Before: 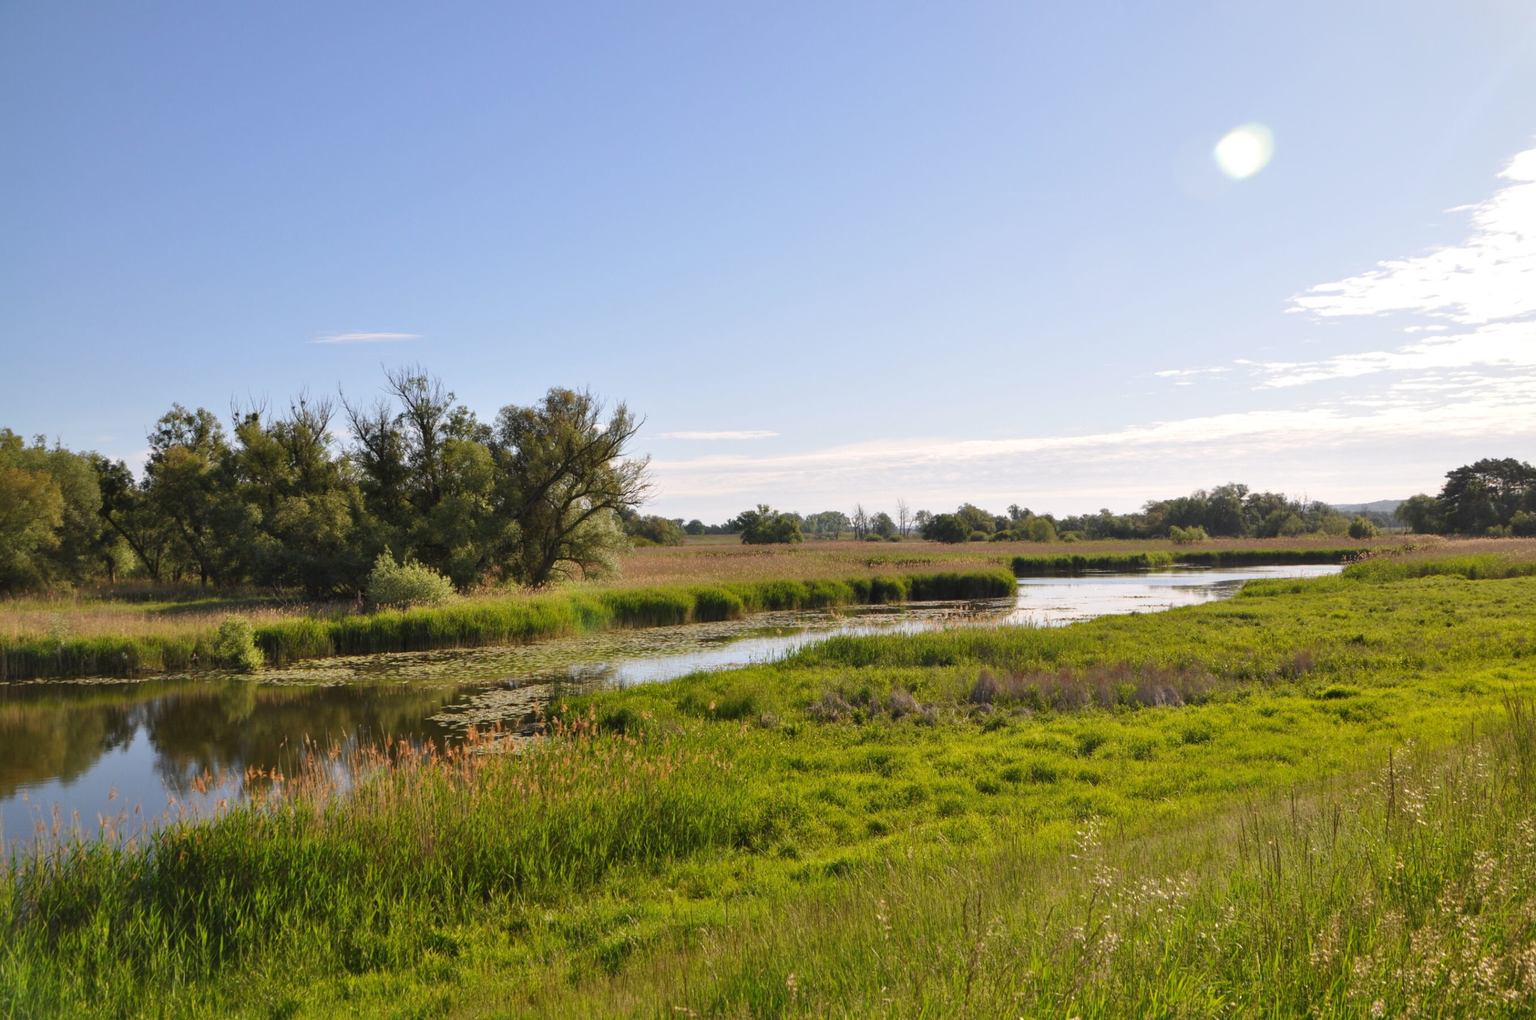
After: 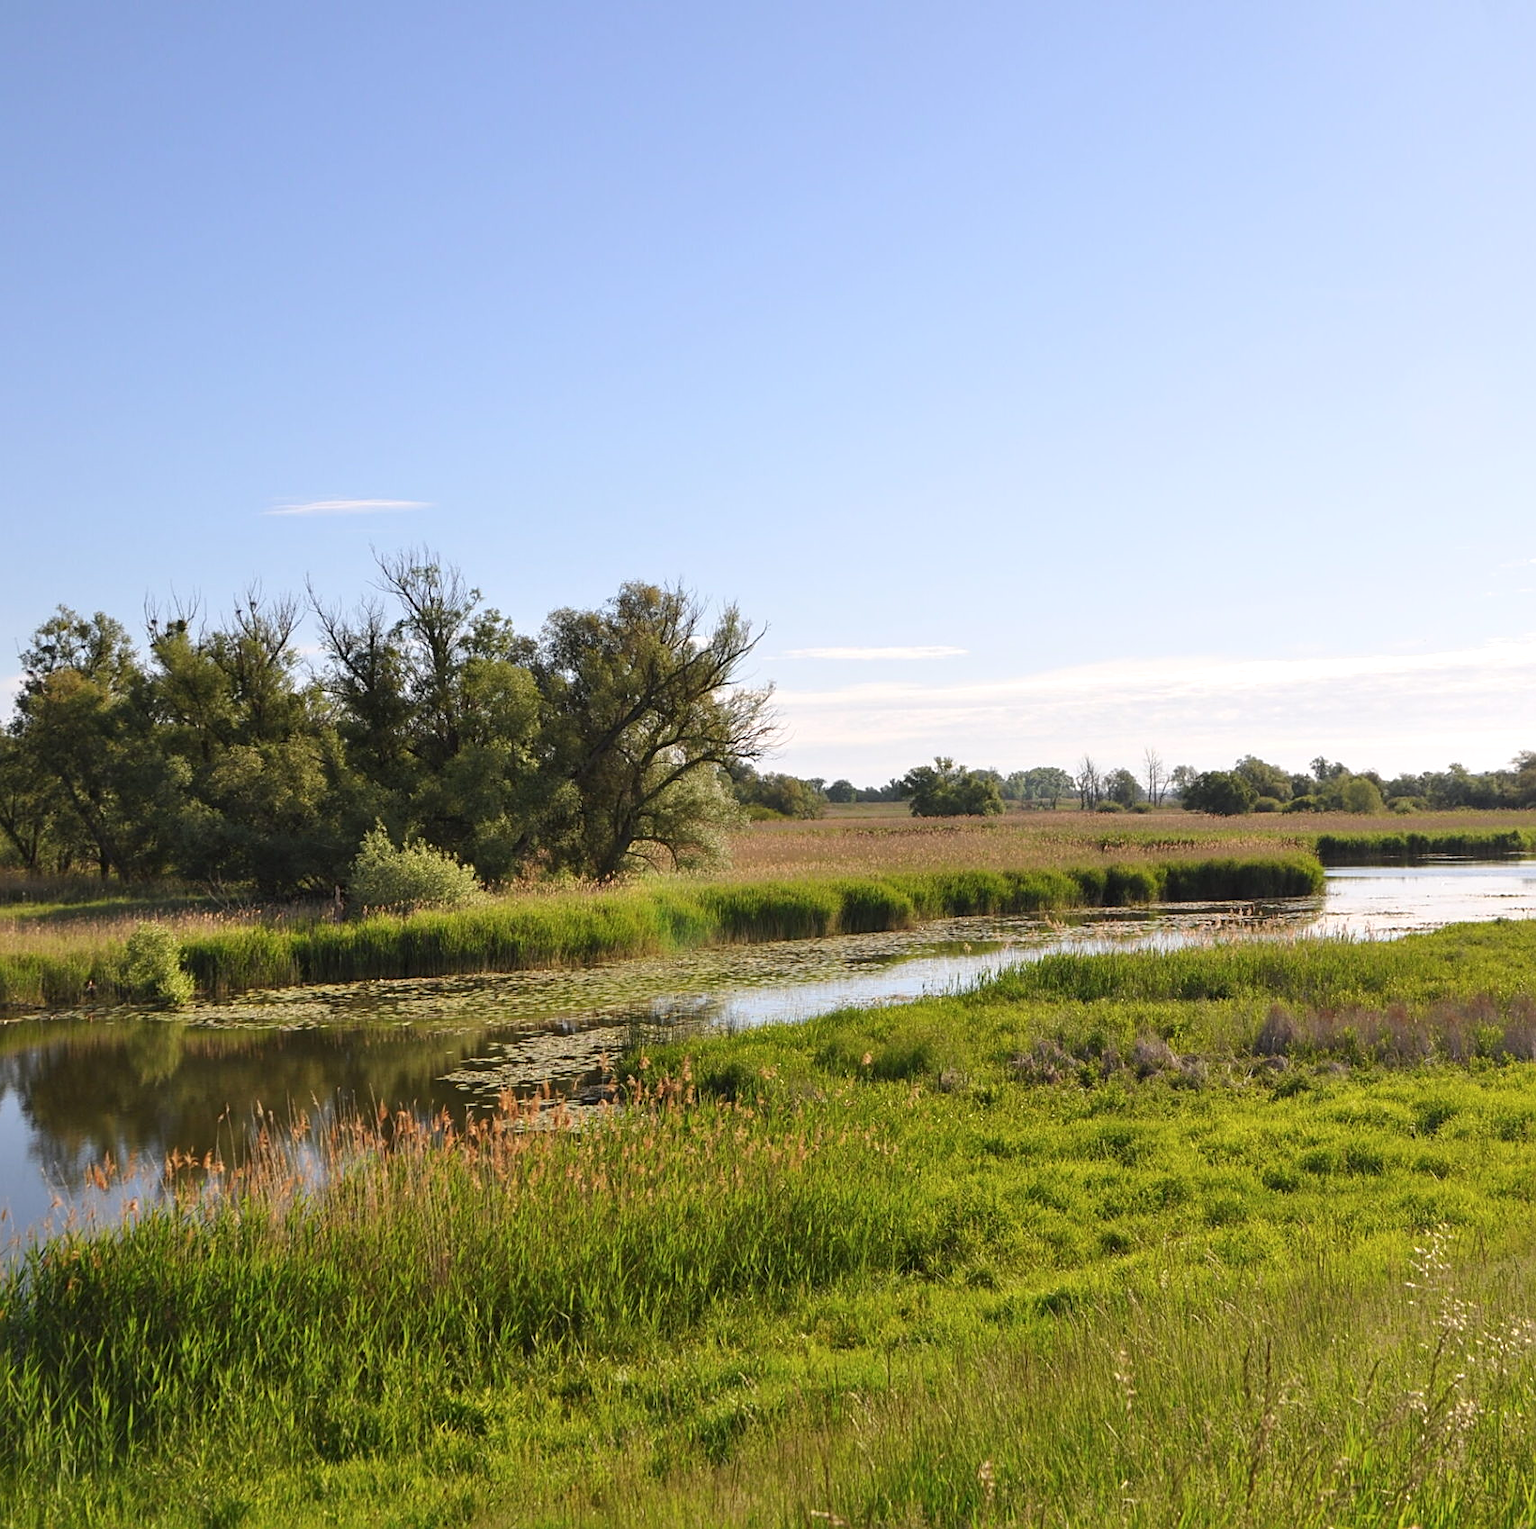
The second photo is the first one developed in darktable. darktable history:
sharpen: on, module defaults
crop and rotate: left 8.786%, right 24.548%
color balance rgb: perceptual saturation grading › global saturation -3%
shadows and highlights: radius 93.07, shadows -14.46, white point adjustment 0.23, highlights 31.48, compress 48.23%, highlights color adjustment 52.79%, soften with gaussian
exposure: exposure 0.178 EV, compensate exposure bias true, compensate highlight preservation false
